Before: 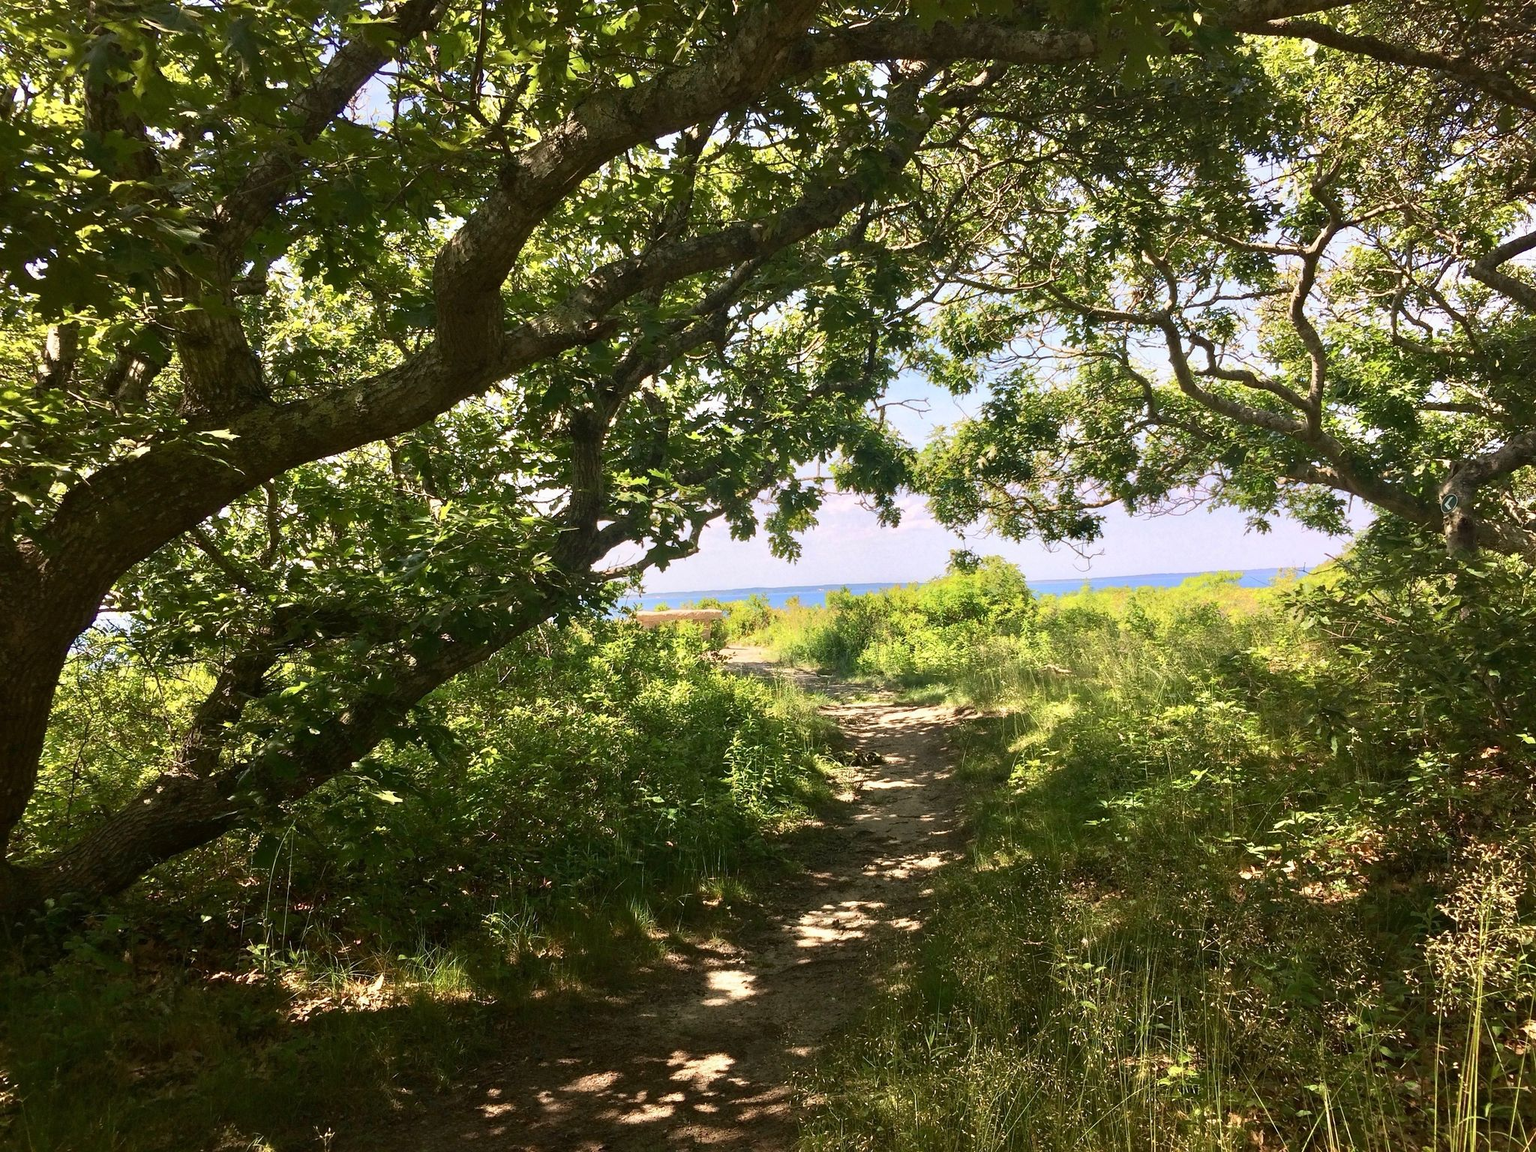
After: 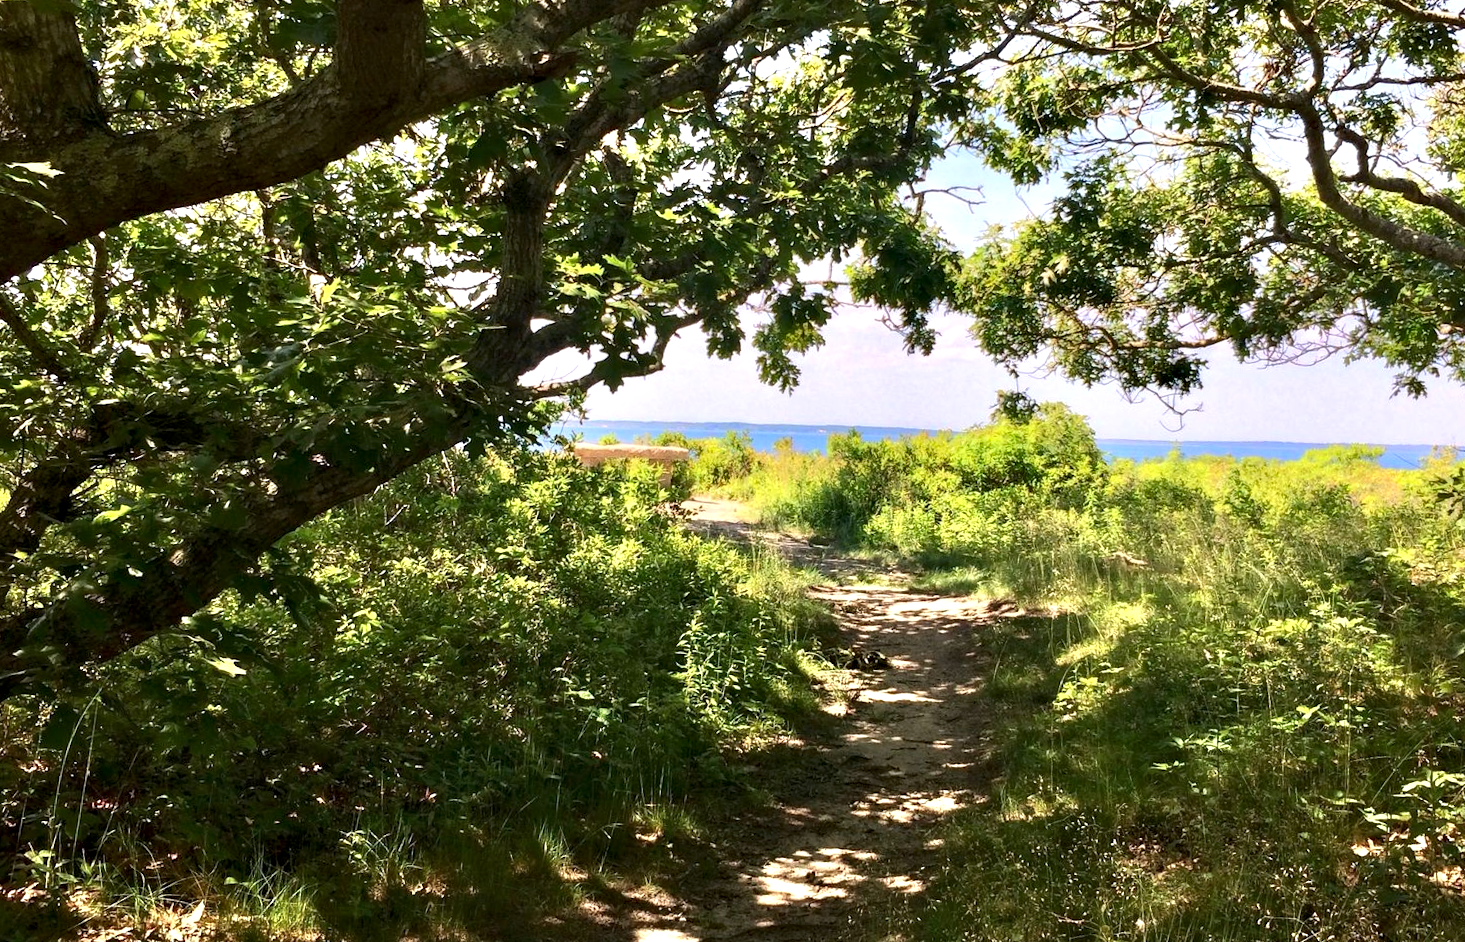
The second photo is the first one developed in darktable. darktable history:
crop and rotate: angle -4.02°, left 9.893%, top 21.086%, right 12.053%, bottom 11.986%
contrast equalizer: octaves 7, y [[0.528, 0.548, 0.563, 0.562, 0.546, 0.526], [0.55 ×6], [0 ×6], [0 ×6], [0 ×6]]
